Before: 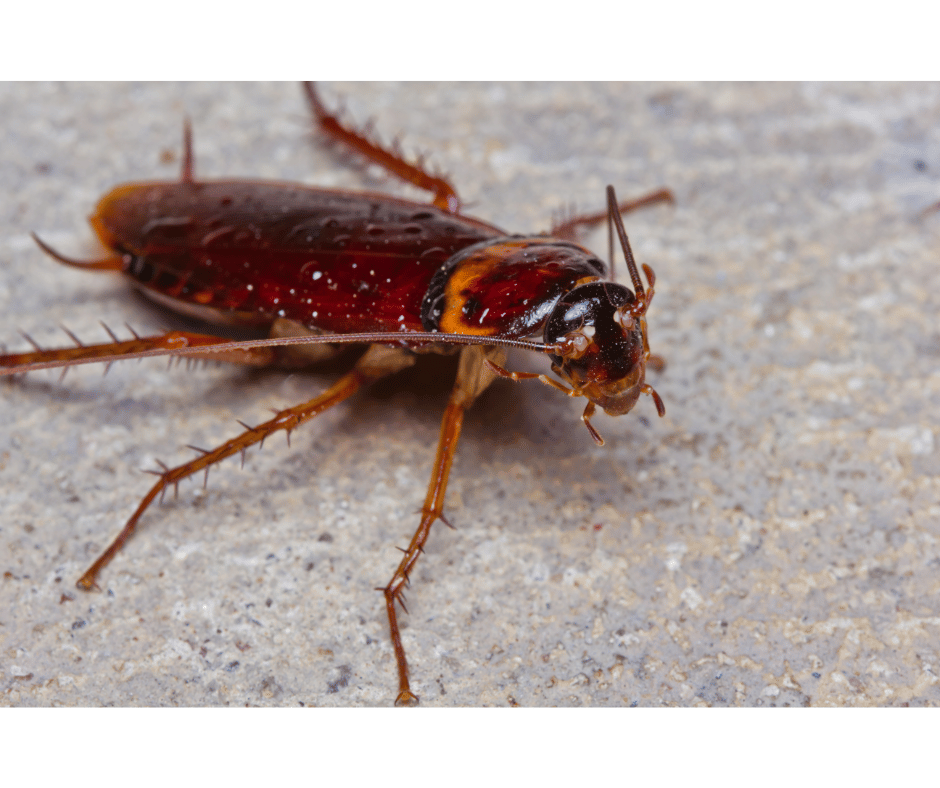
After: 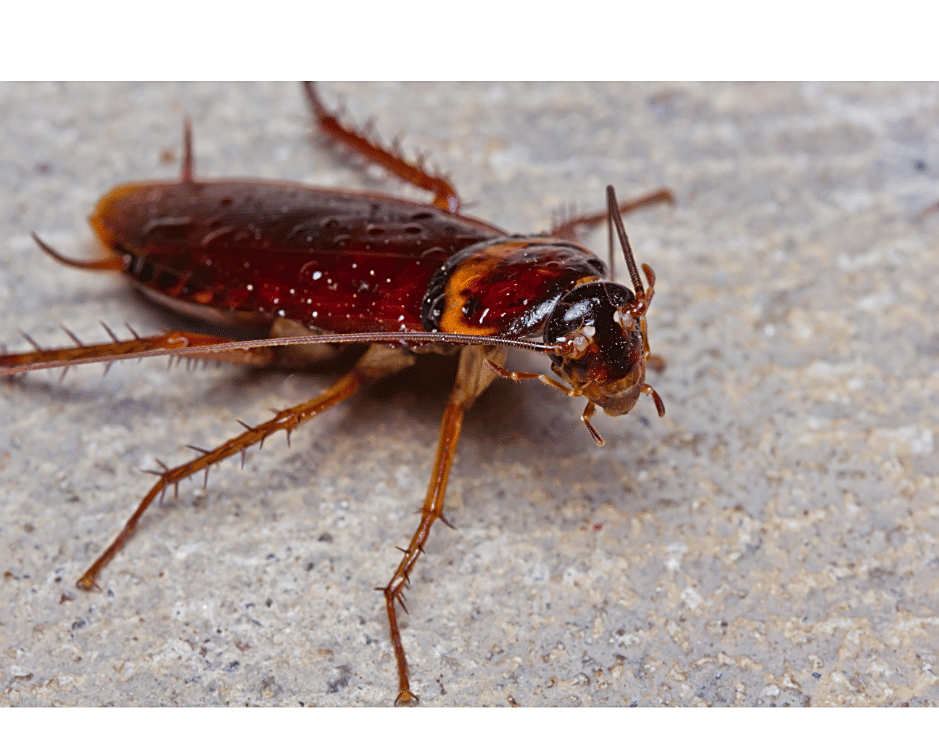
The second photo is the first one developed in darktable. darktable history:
crop and rotate: top 0%, bottom 5.097%
sharpen: on, module defaults
